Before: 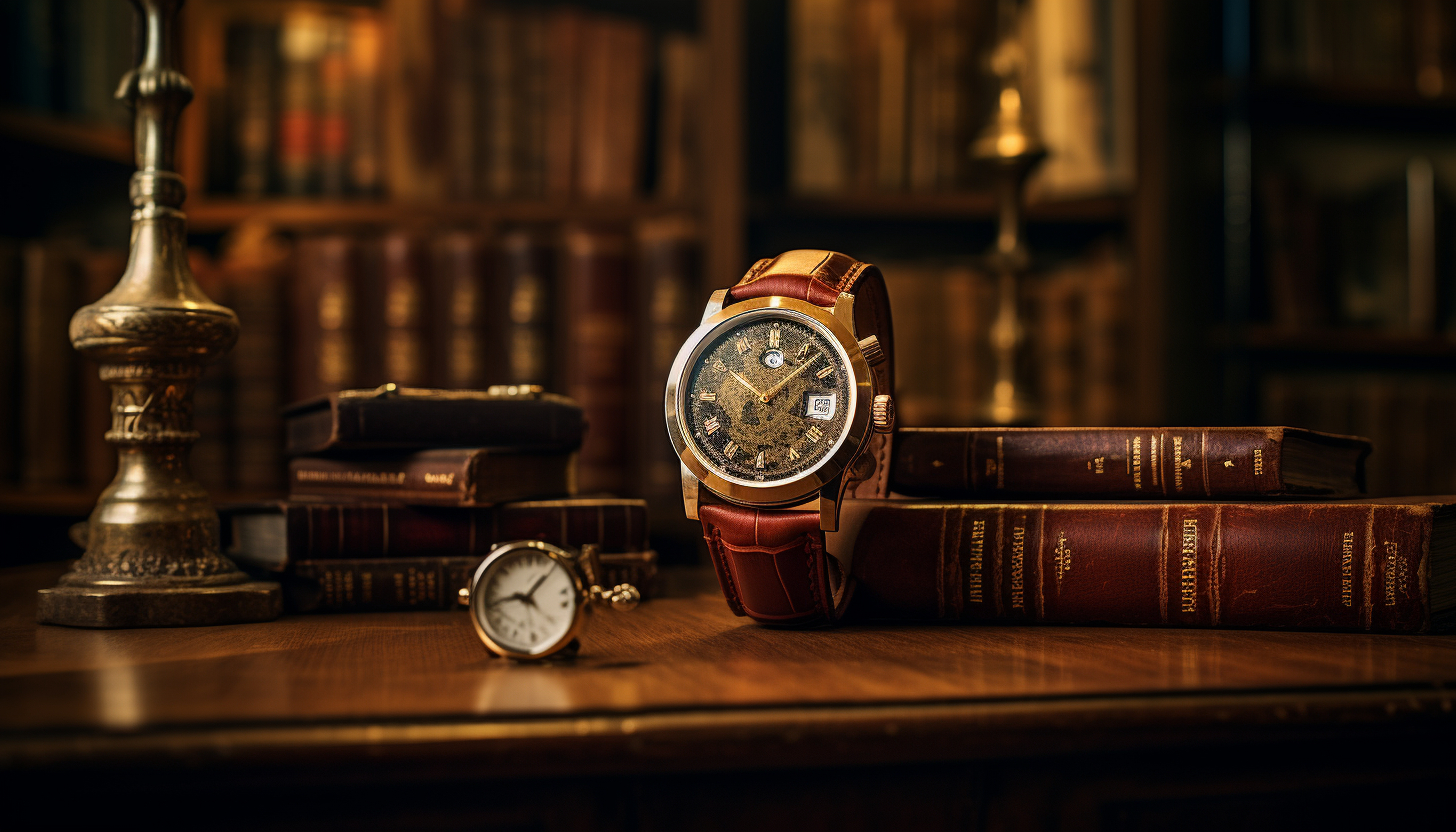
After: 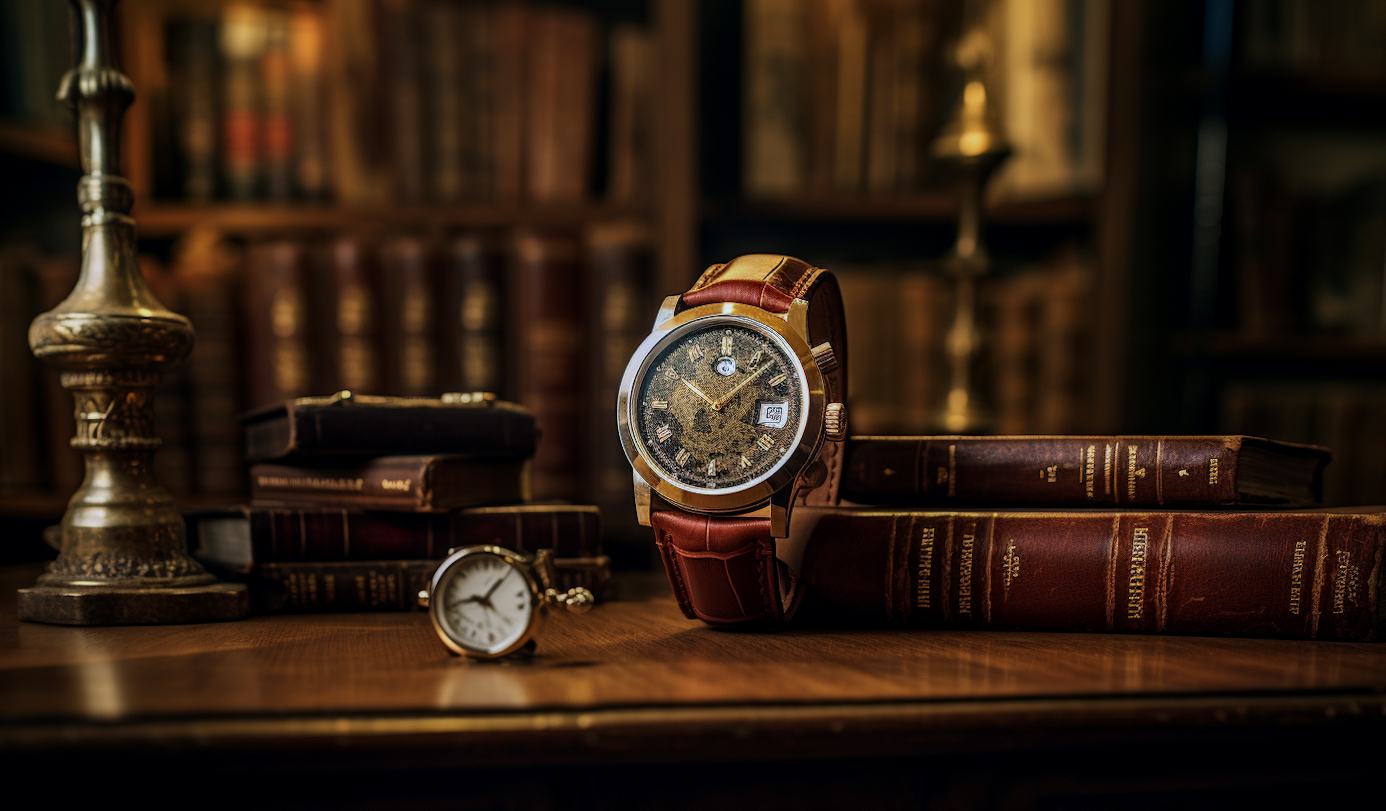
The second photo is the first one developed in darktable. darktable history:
exposure: exposure -0.177 EV, compensate highlight preservation false
local contrast: detail 117%
rotate and perspective: rotation 0.074°, lens shift (vertical) 0.096, lens shift (horizontal) -0.041, crop left 0.043, crop right 0.952, crop top 0.024, crop bottom 0.979
white balance: red 0.931, blue 1.11
